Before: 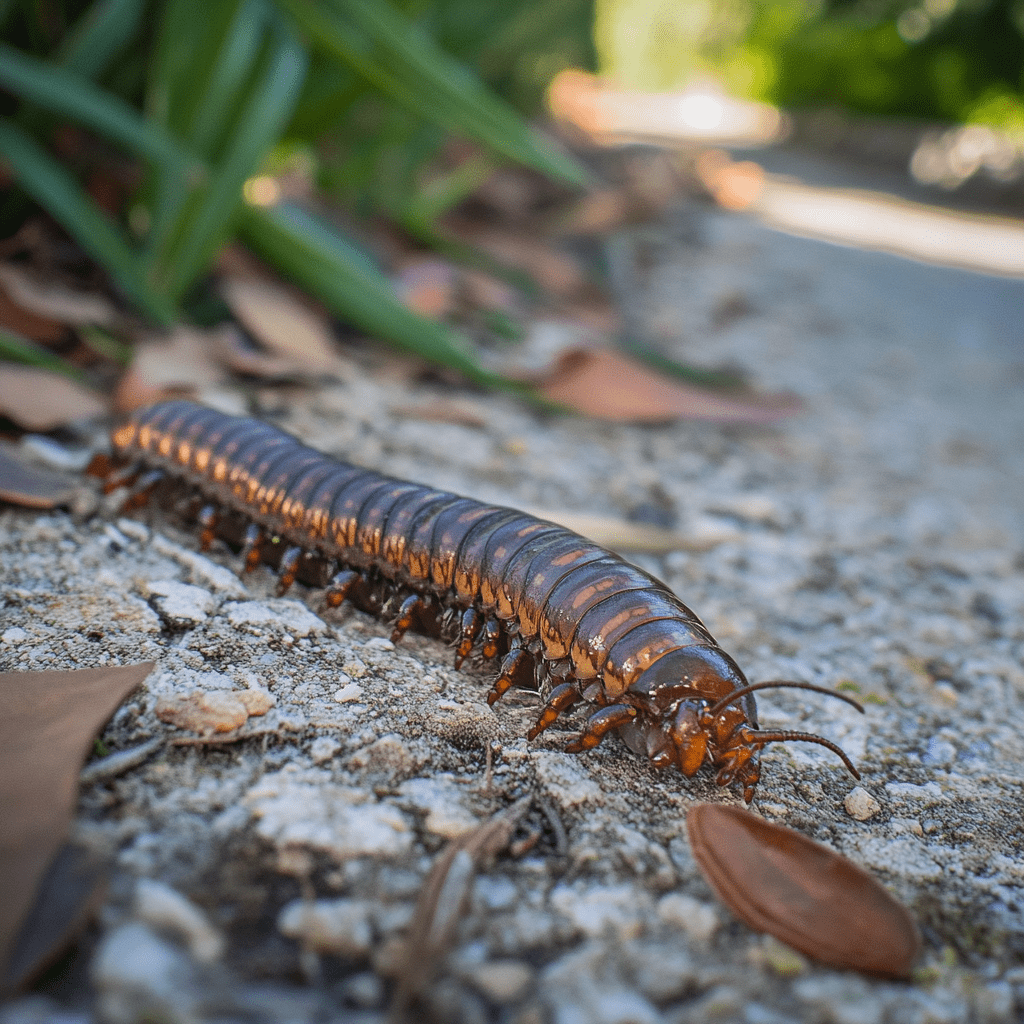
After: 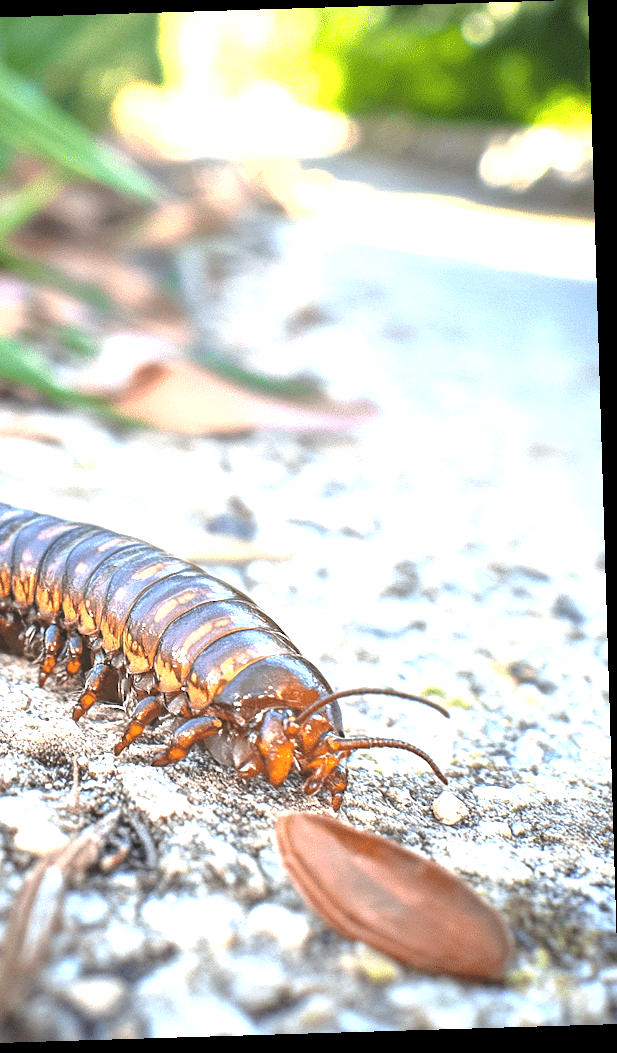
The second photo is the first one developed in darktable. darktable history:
crop: left 41.402%
shadows and highlights: shadows 25, highlights -25
rotate and perspective: rotation -1.75°, automatic cropping off
exposure: exposure 2 EV, compensate highlight preservation false
